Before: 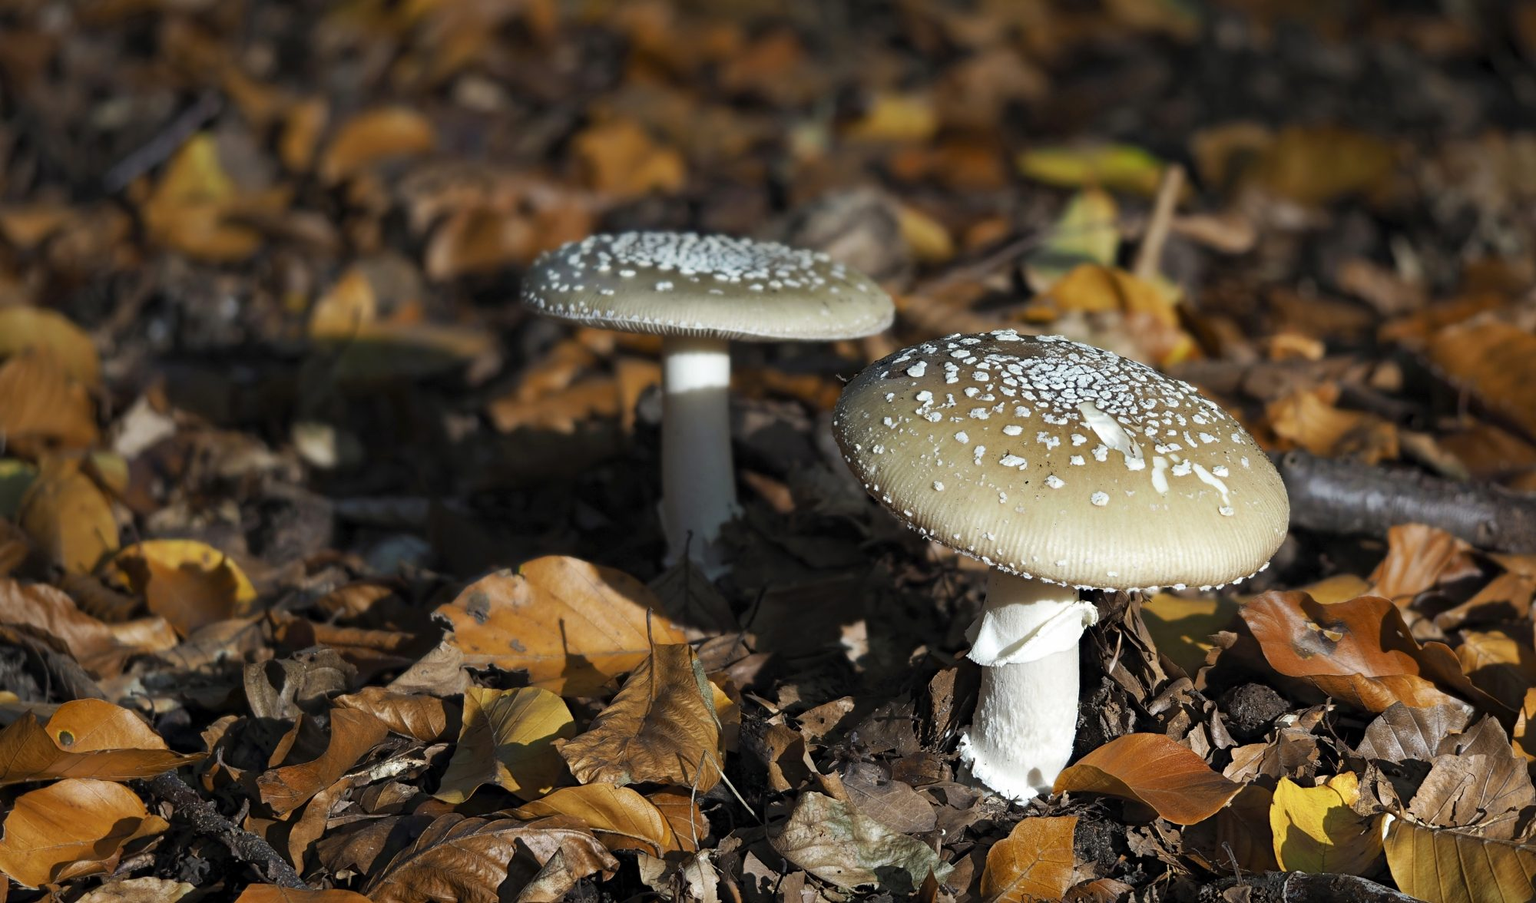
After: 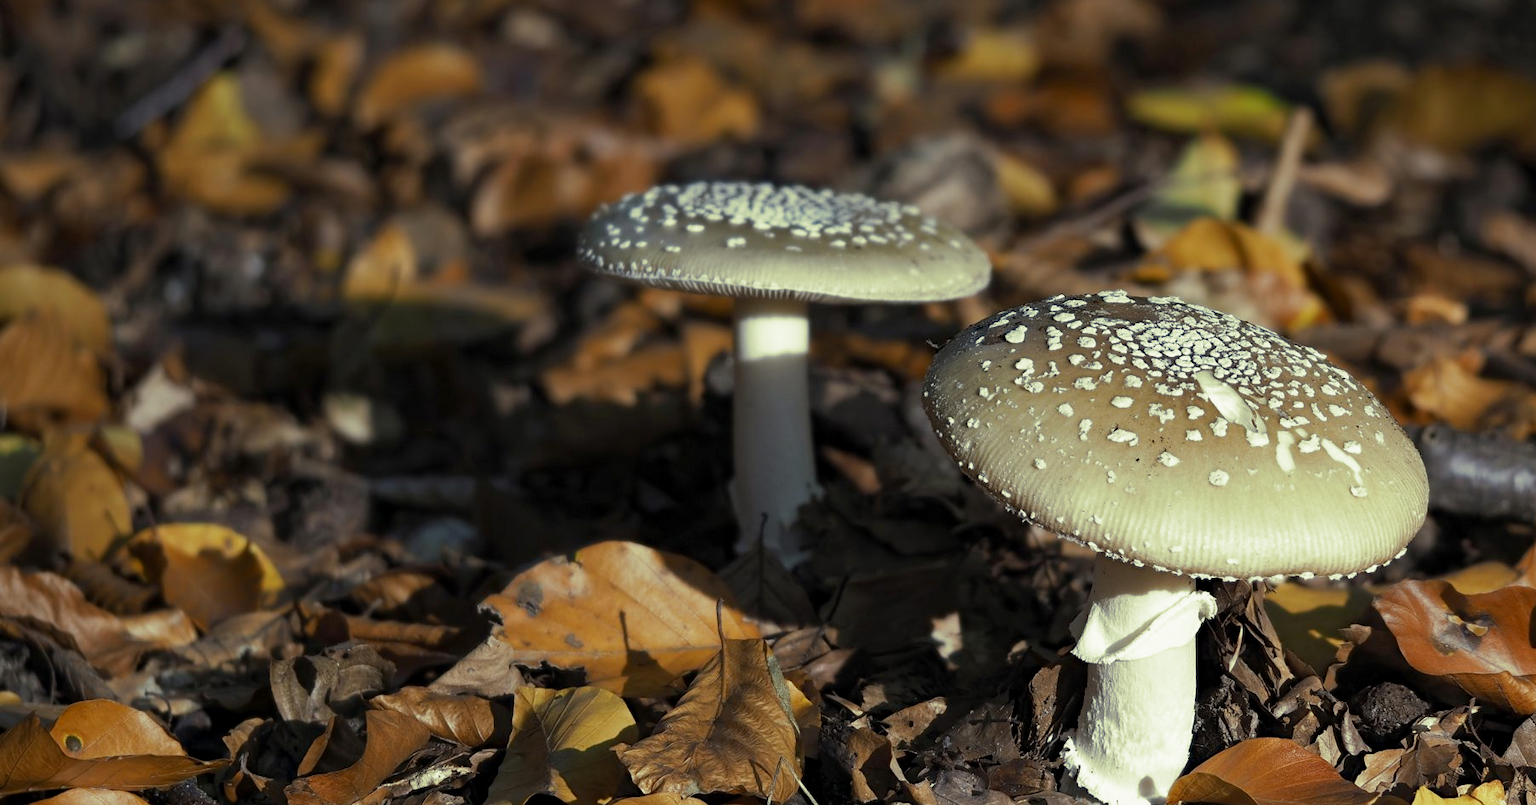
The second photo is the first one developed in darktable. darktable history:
exposure: black level correction 0.002, exposure -0.1 EV, compensate highlight preservation false
crop: top 7.49%, right 9.717%, bottom 11.943%
split-toning: shadows › hue 290.82°, shadows › saturation 0.34, highlights › saturation 0.38, balance 0, compress 50%
